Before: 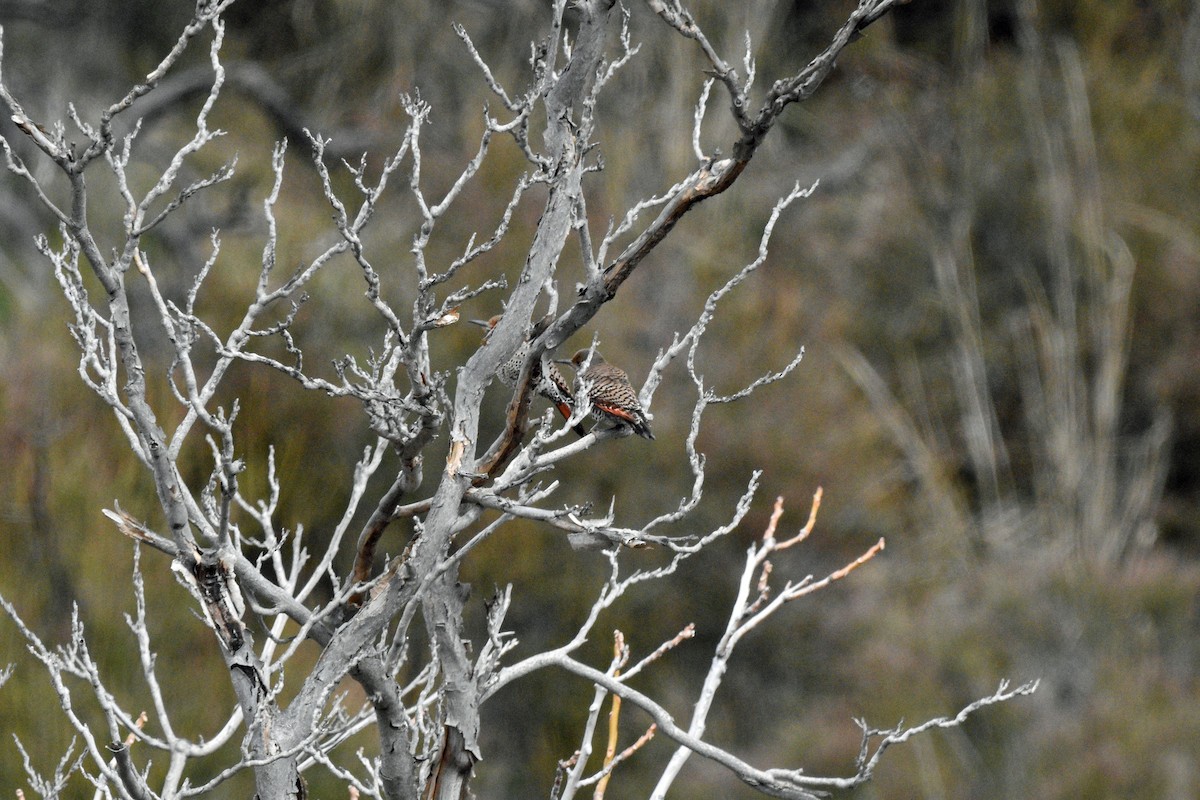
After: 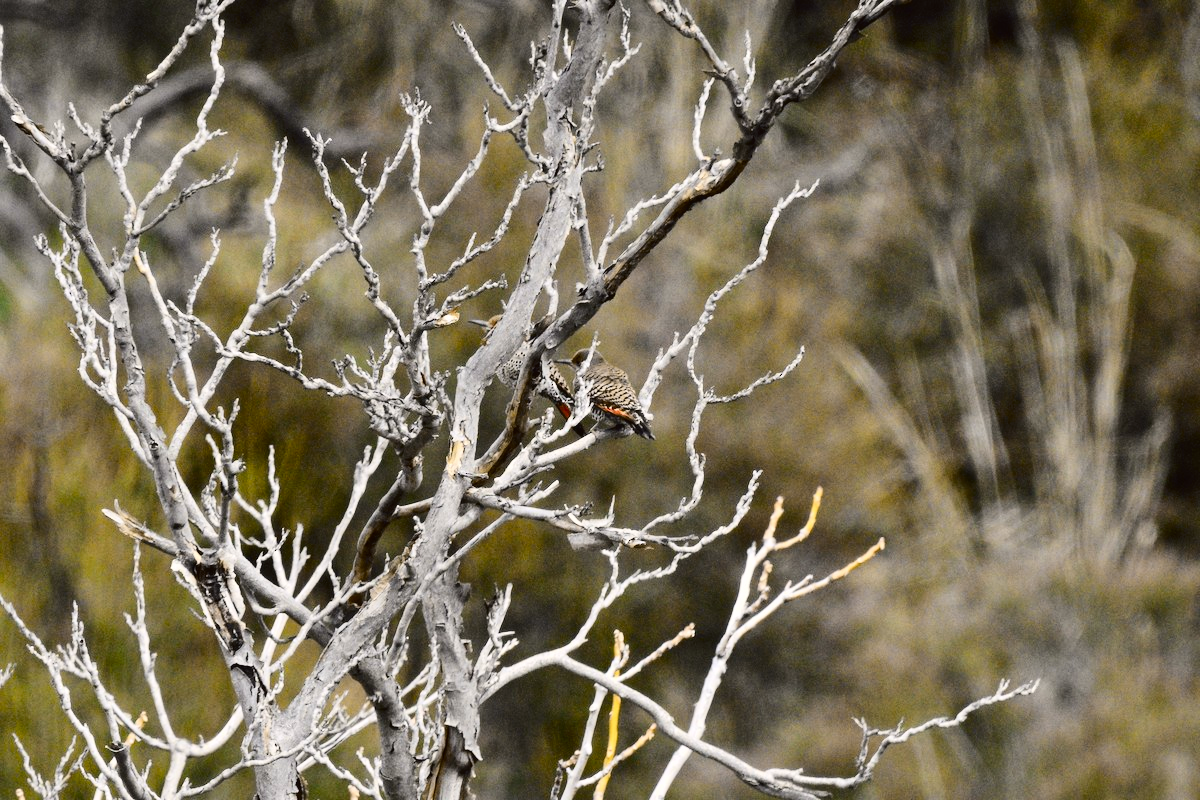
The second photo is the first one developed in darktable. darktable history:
tone curve: curves: ch0 [(0.003, 0.023) (0.071, 0.052) (0.236, 0.197) (0.466, 0.557) (0.631, 0.764) (0.806, 0.906) (1, 1)]; ch1 [(0, 0) (0.262, 0.227) (0.417, 0.386) (0.469, 0.467) (0.502, 0.51) (0.528, 0.521) (0.573, 0.555) (0.605, 0.621) (0.644, 0.671) (0.686, 0.728) (0.994, 0.987)]; ch2 [(0, 0) (0.262, 0.188) (0.385, 0.353) (0.427, 0.424) (0.495, 0.502) (0.531, 0.555) (0.583, 0.632) (0.644, 0.748) (1, 1)], color space Lab, independent channels, preserve colors none
